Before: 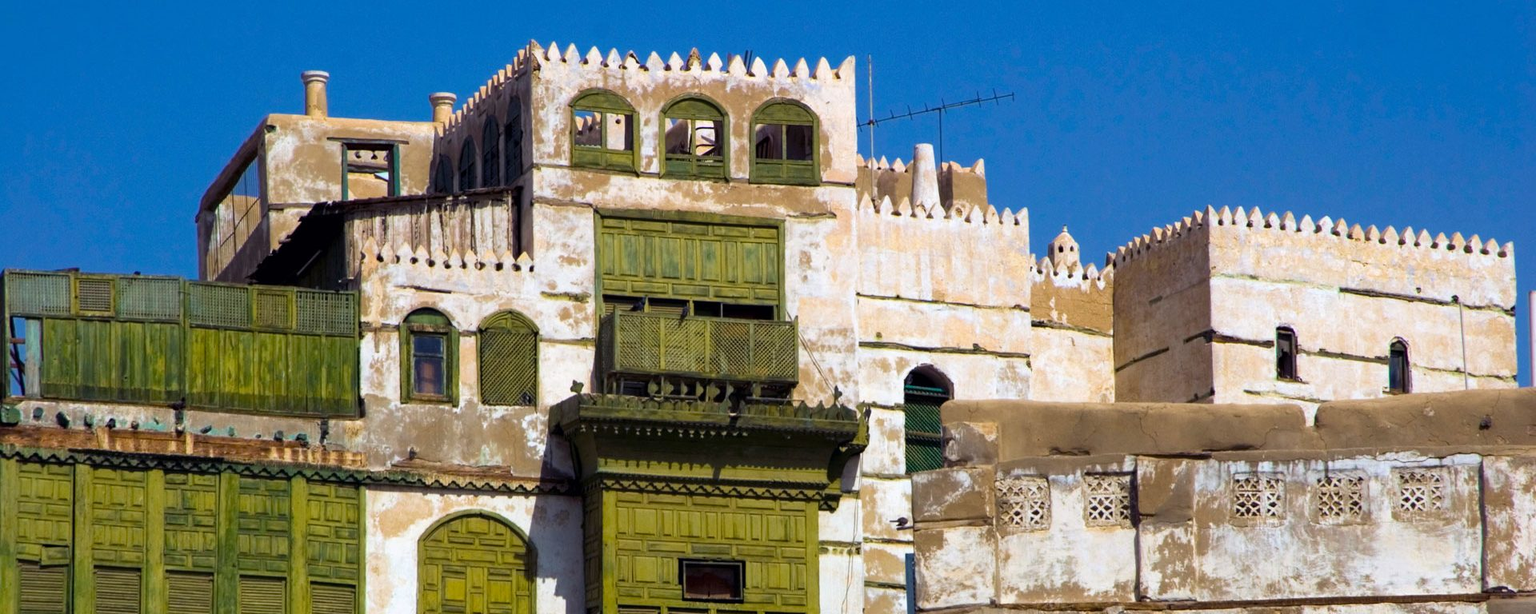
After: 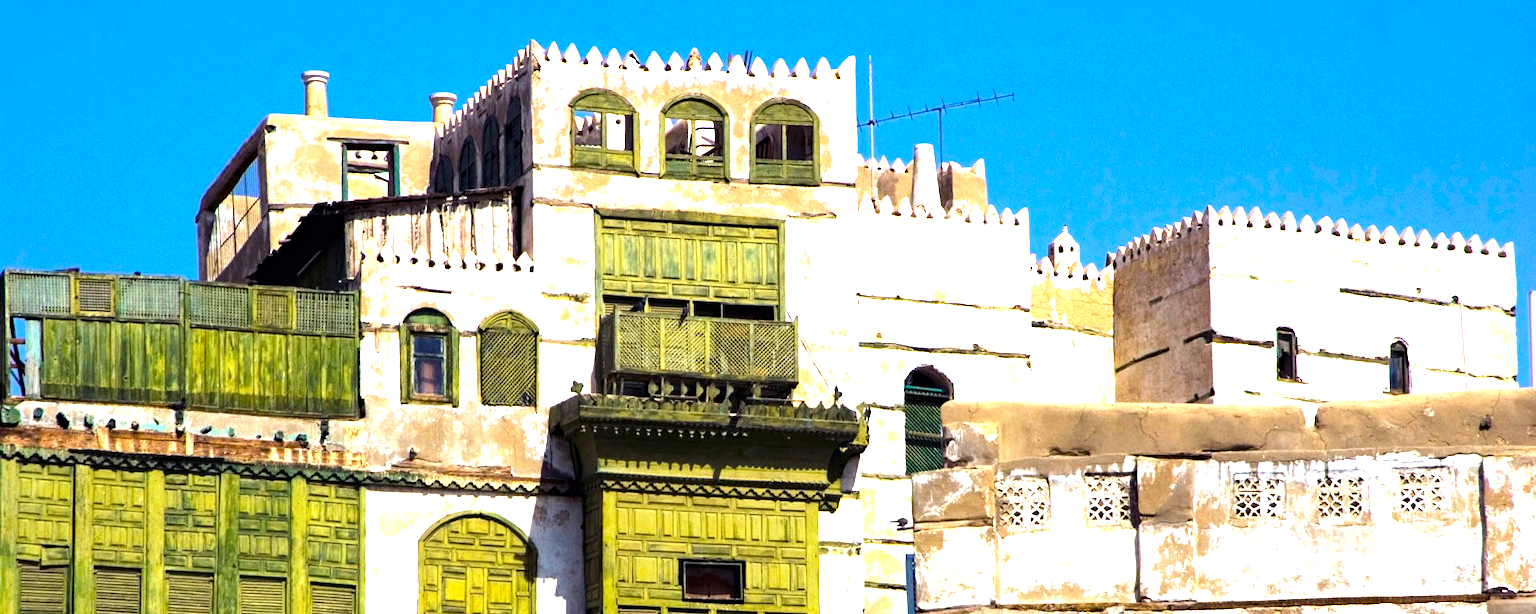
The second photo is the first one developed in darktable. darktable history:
haze removal: compatibility mode true, adaptive false
tone equalizer: -8 EV -0.75 EV, -7 EV -0.7 EV, -6 EV -0.6 EV, -5 EV -0.4 EV, -3 EV 0.4 EV, -2 EV 0.6 EV, -1 EV 0.7 EV, +0 EV 0.75 EV, edges refinement/feathering 500, mask exposure compensation -1.57 EV, preserve details no
color balance rgb: global vibrance 0.5%
exposure: black level correction 0, exposure 1 EV, compensate exposure bias true, compensate highlight preservation false
